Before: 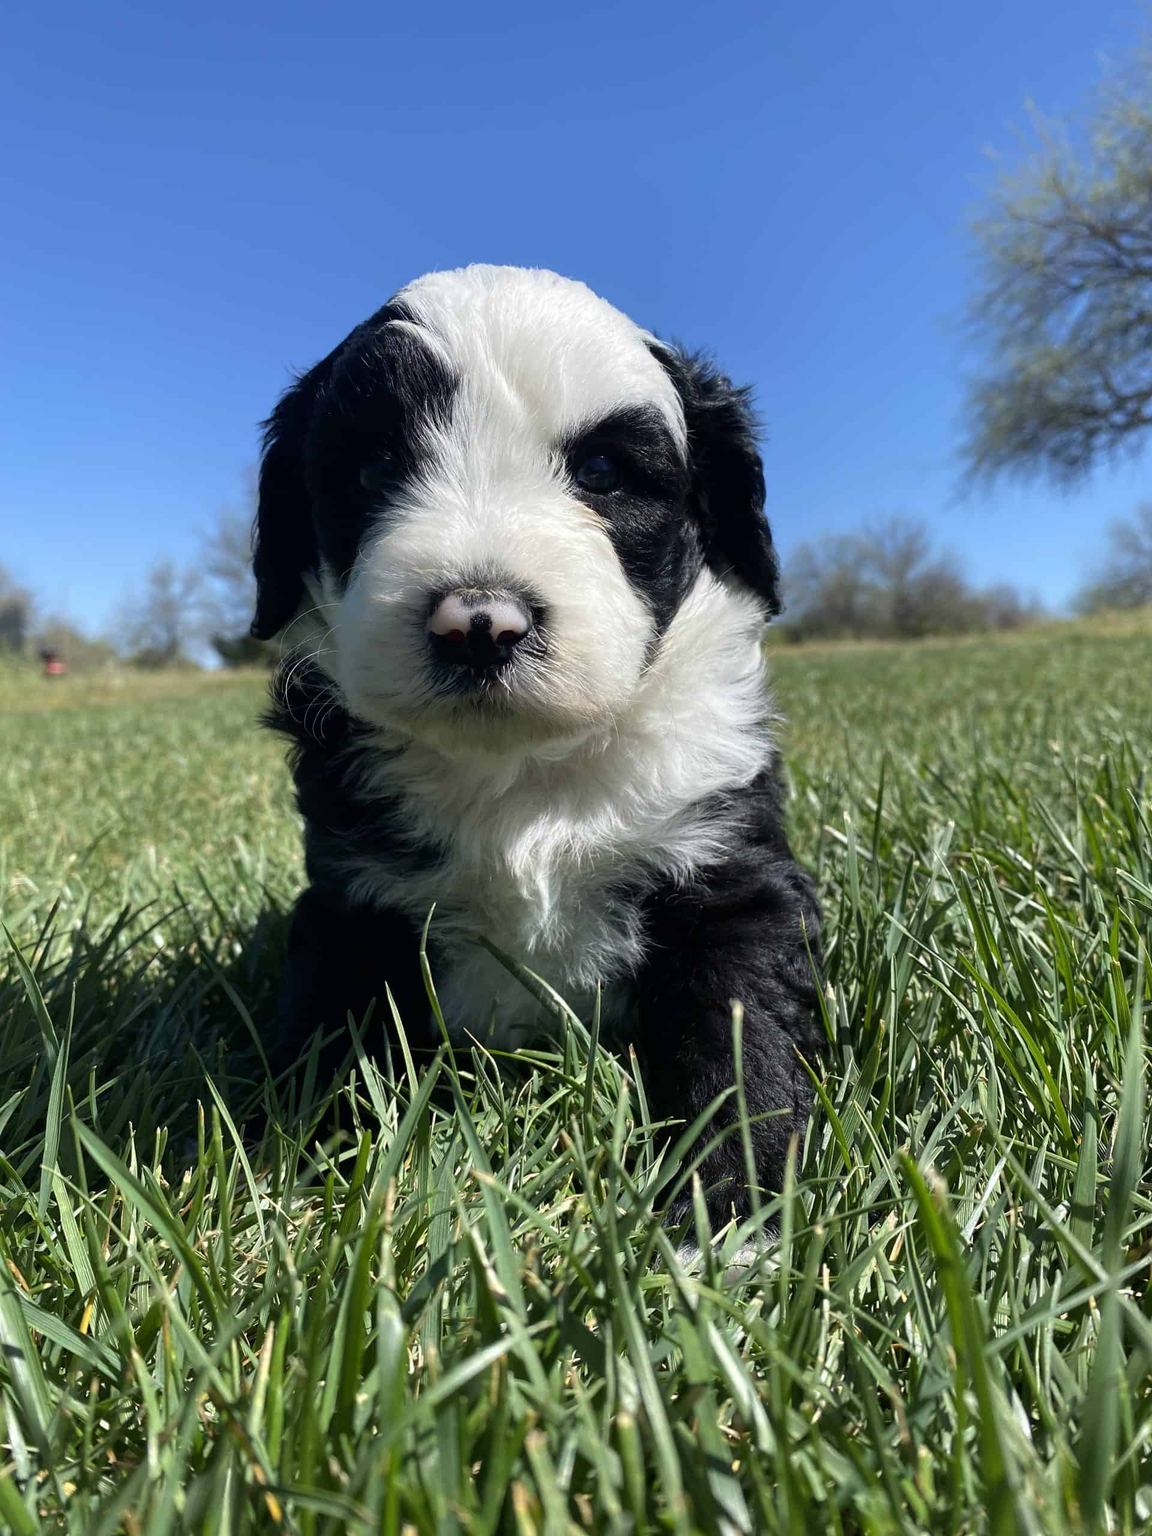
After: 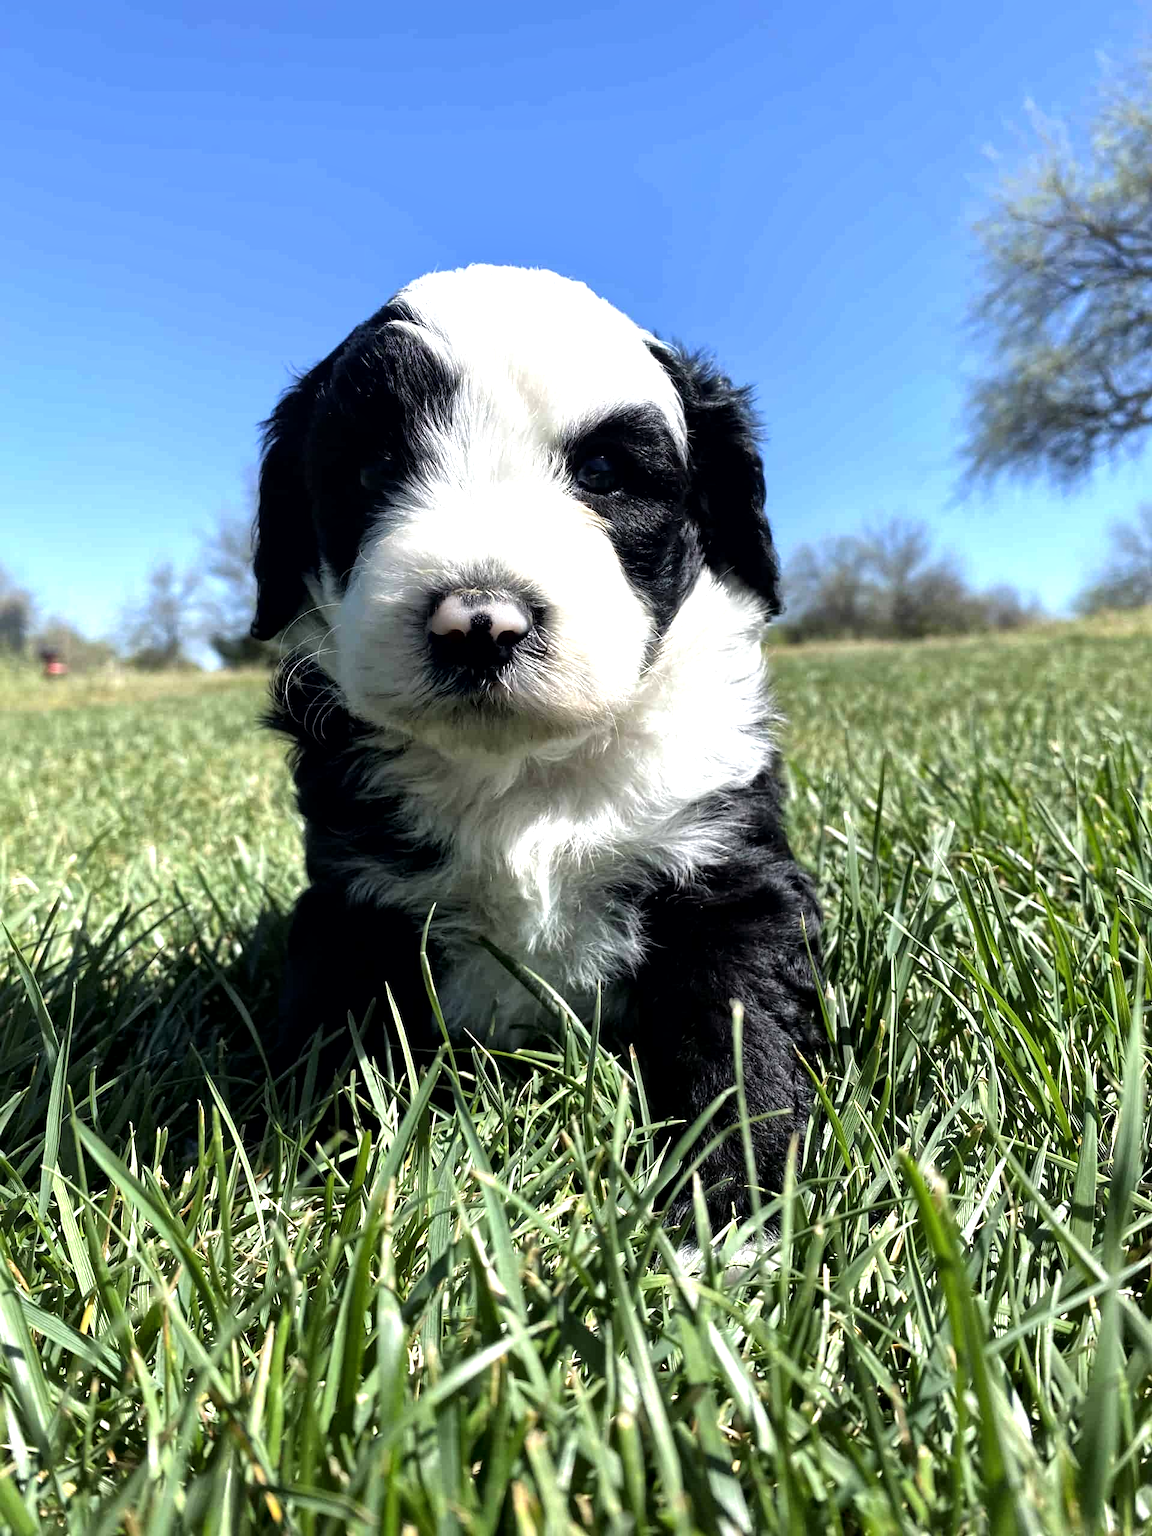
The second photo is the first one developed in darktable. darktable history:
local contrast: mode bilateral grid, contrast 21, coarseness 51, detail 150%, midtone range 0.2
tone equalizer: -8 EV -0.76 EV, -7 EV -0.7 EV, -6 EV -0.602 EV, -5 EV -0.395 EV, -3 EV 0.396 EV, -2 EV 0.6 EV, -1 EV 0.675 EV, +0 EV 0.756 EV
